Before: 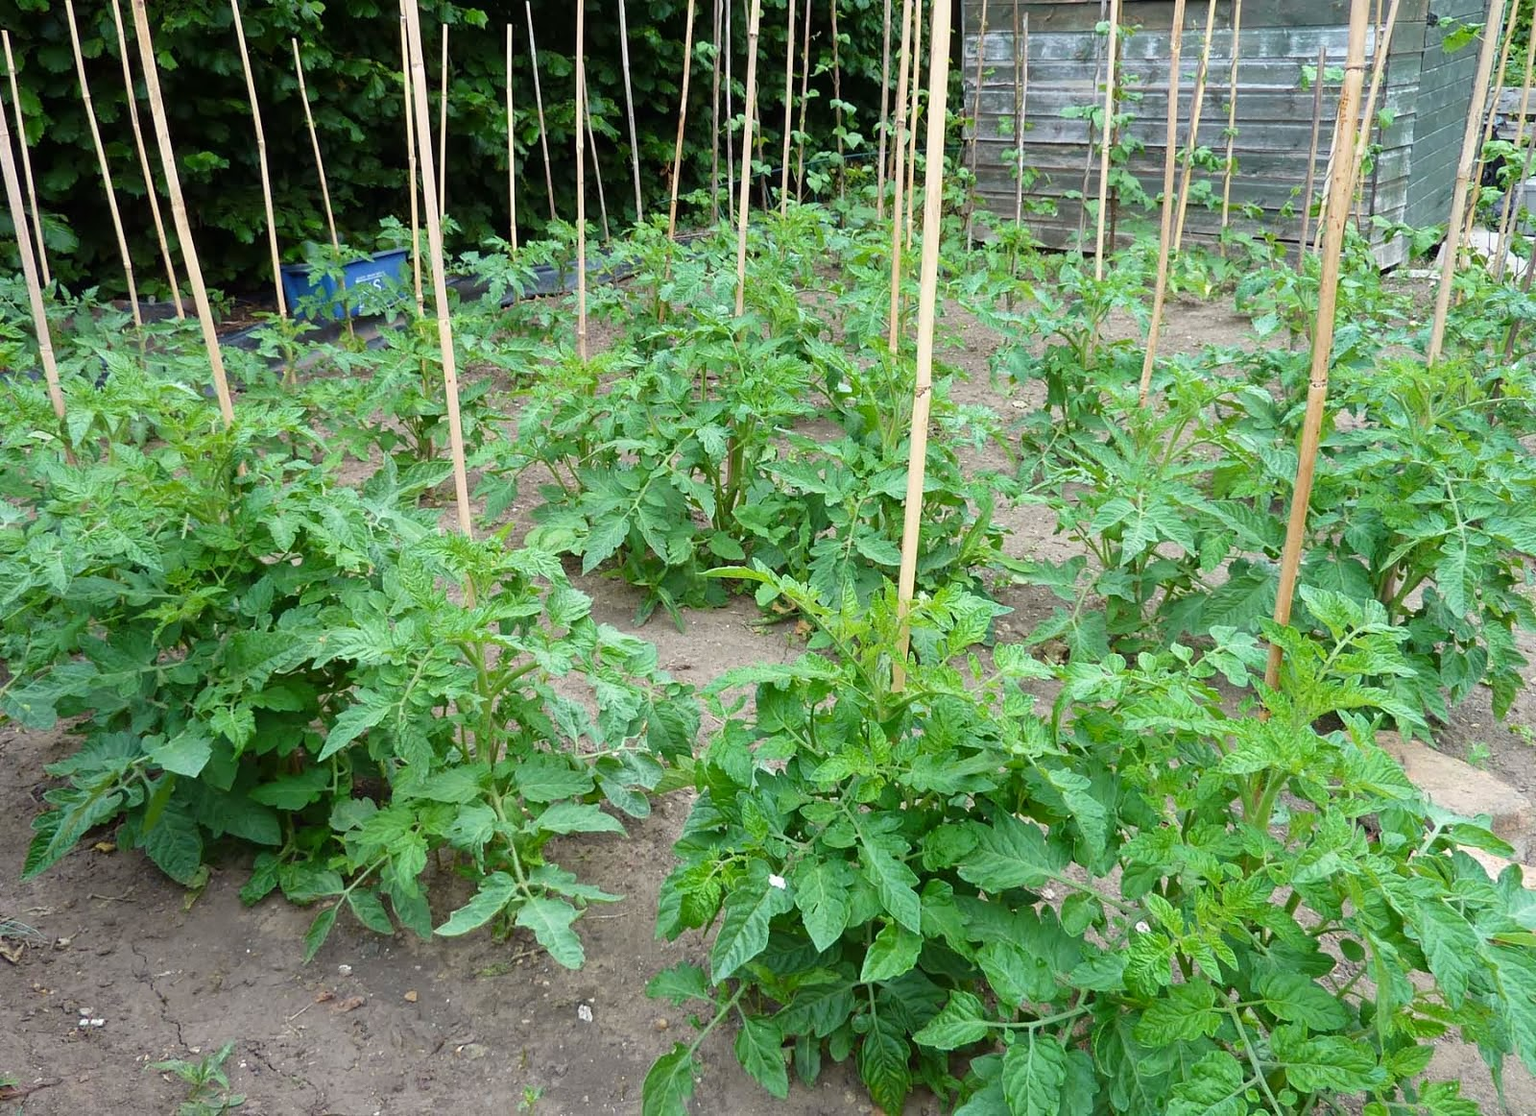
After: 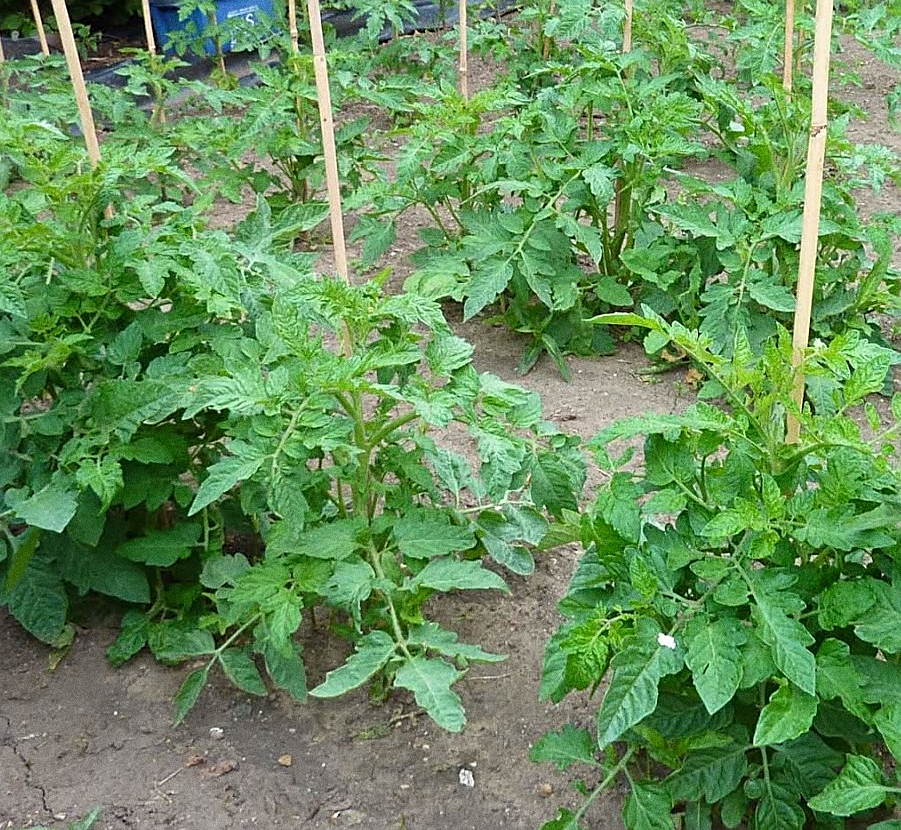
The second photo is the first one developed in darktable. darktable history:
grain: coarseness 11.82 ISO, strength 36.67%, mid-tones bias 74.17%
crop: left 8.966%, top 23.852%, right 34.699%, bottom 4.703%
sharpen: on, module defaults
shadows and highlights: radius 331.84, shadows 53.55, highlights -100, compress 94.63%, highlights color adjustment 73.23%, soften with gaussian
